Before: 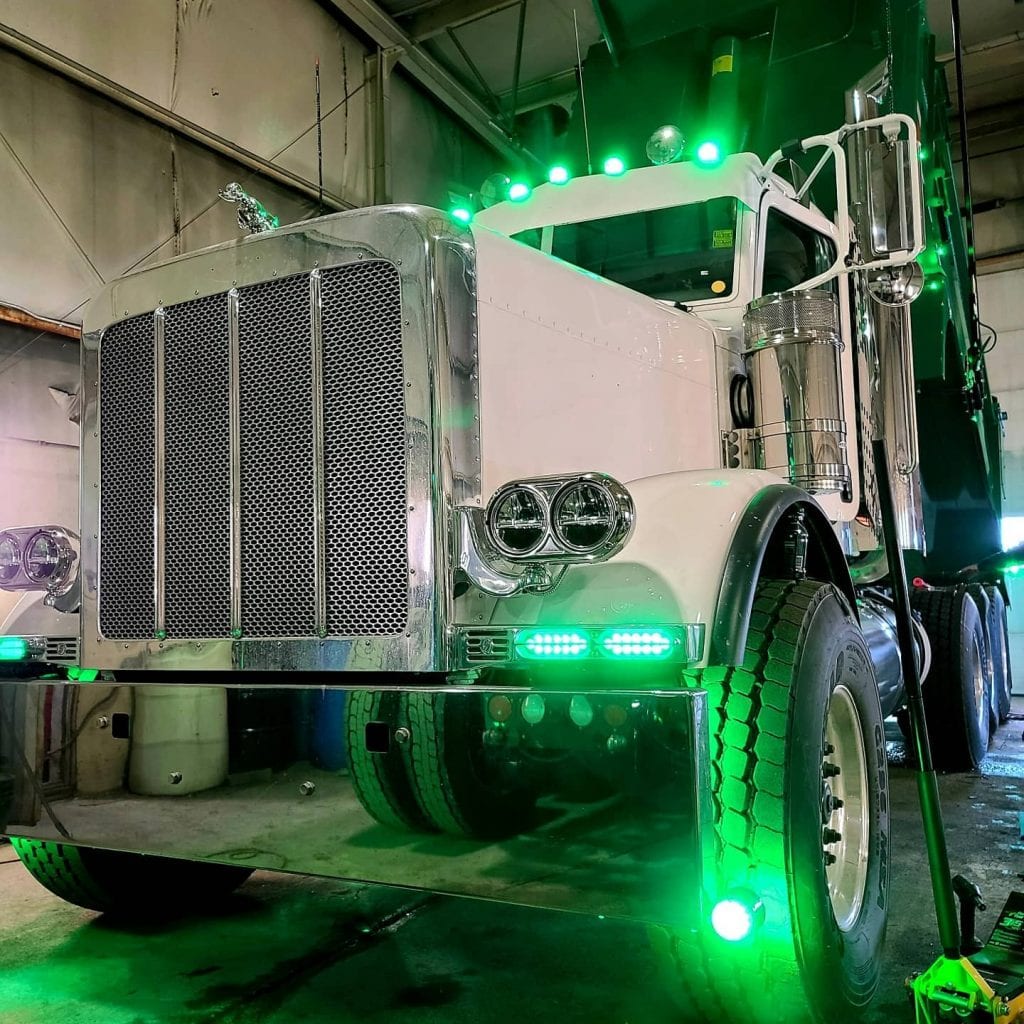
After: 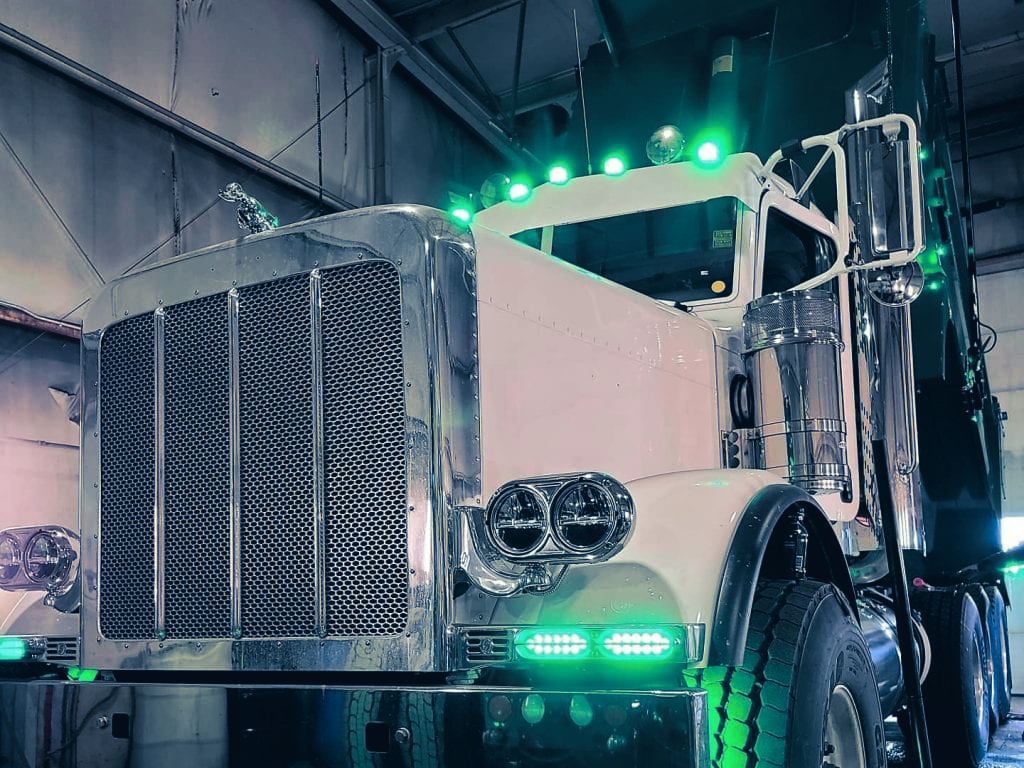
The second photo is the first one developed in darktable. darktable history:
split-toning: shadows › hue 226.8°, shadows › saturation 0.84
crop: bottom 24.988%
tone curve: curves: ch0 [(0, 0.046) (0.04, 0.074) (0.883, 0.858) (1, 1)]; ch1 [(0, 0) (0.146, 0.159) (0.338, 0.365) (0.417, 0.455) (0.489, 0.486) (0.504, 0.502) (0.529, 0.537) (0.563, 0.567) (1, 1)]; ch2 [(0, 0) (0.307, 0.298) (0.388, 0.375) (0.443, 0.456) (0.485, 0.492) (0.544, 0.525) (1, 1)], color space Lab, independent channels, preserve colors none
